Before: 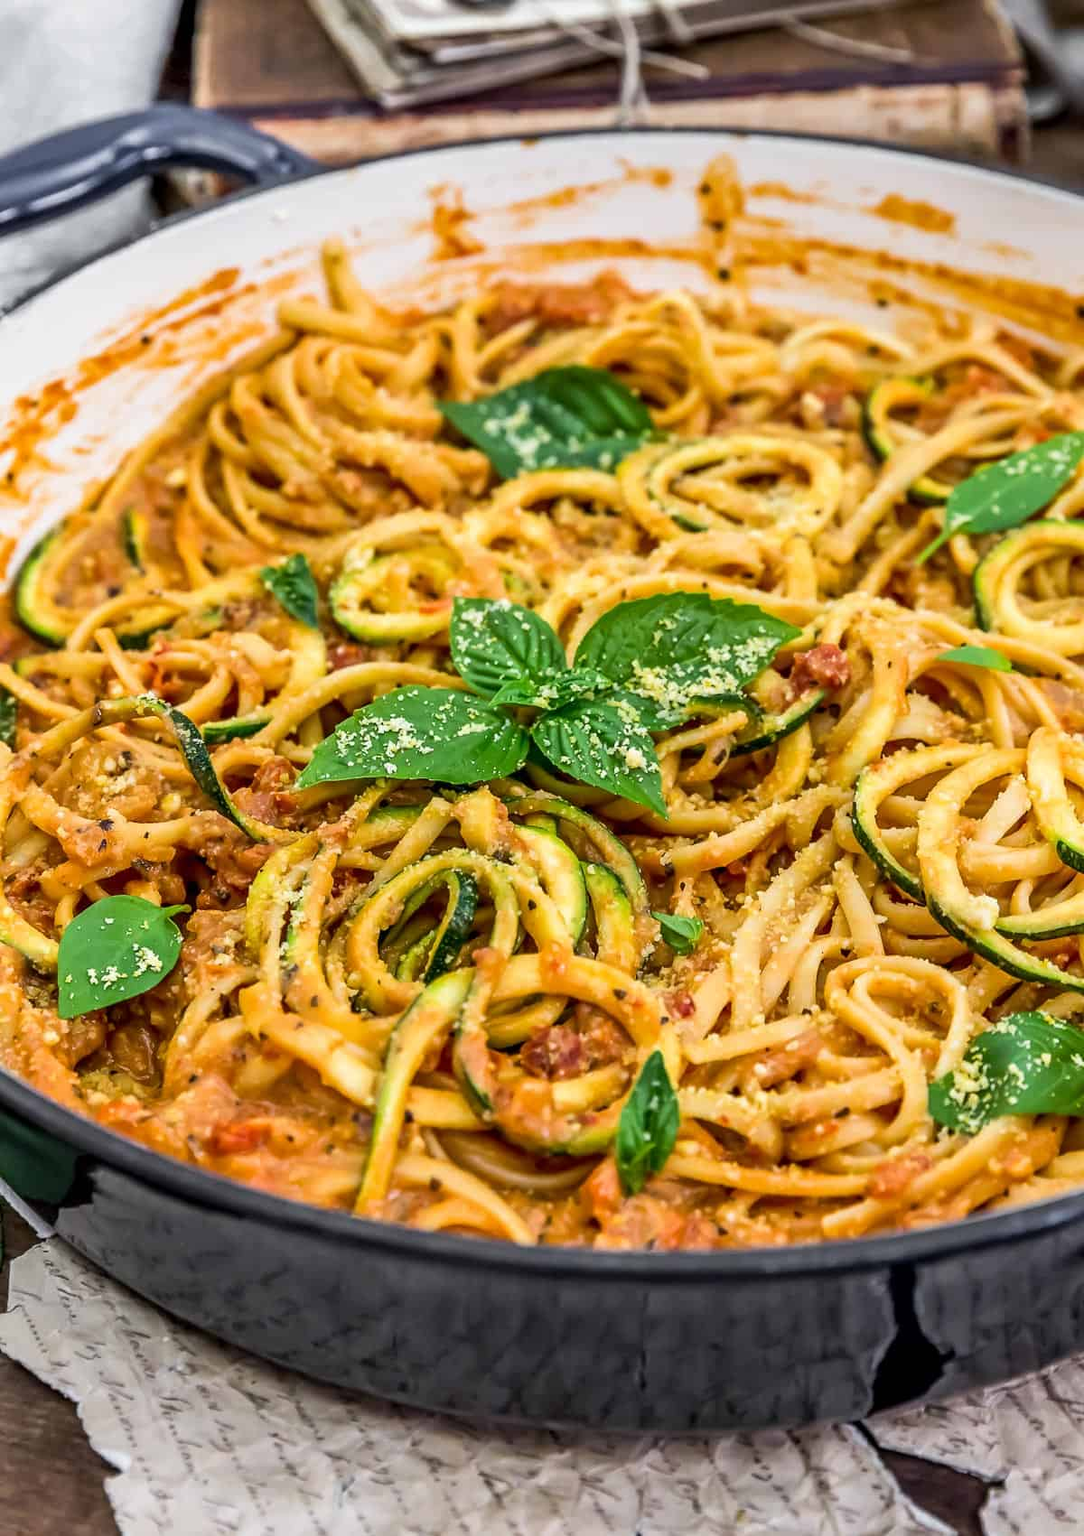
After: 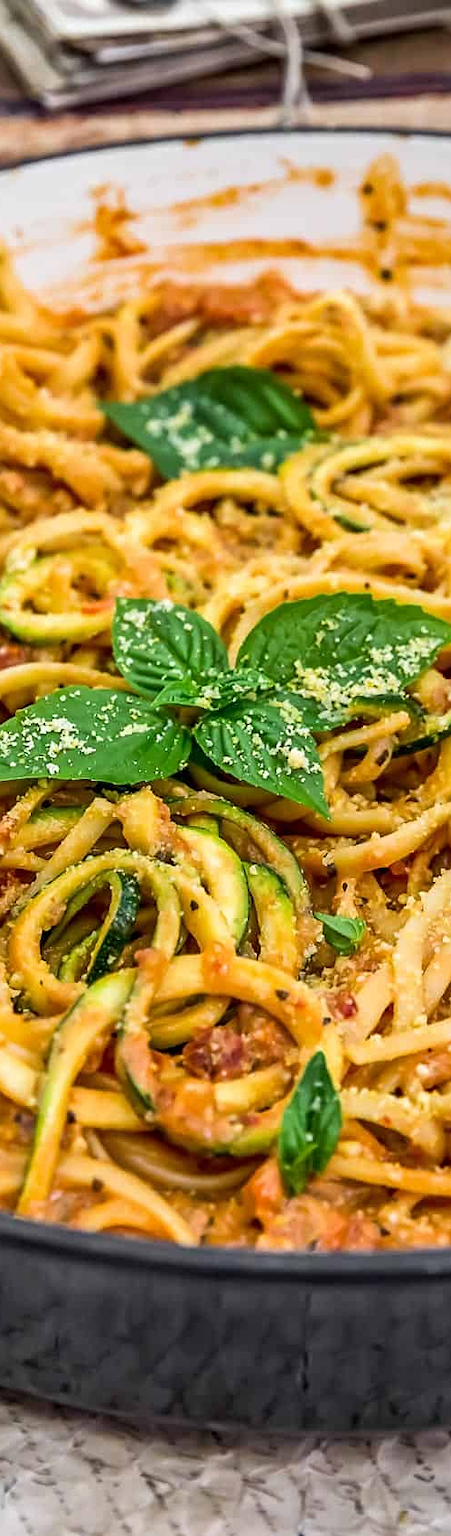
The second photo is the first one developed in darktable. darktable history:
crop: left 31.229%, right 27.105%
sharpen: amount 0.2
